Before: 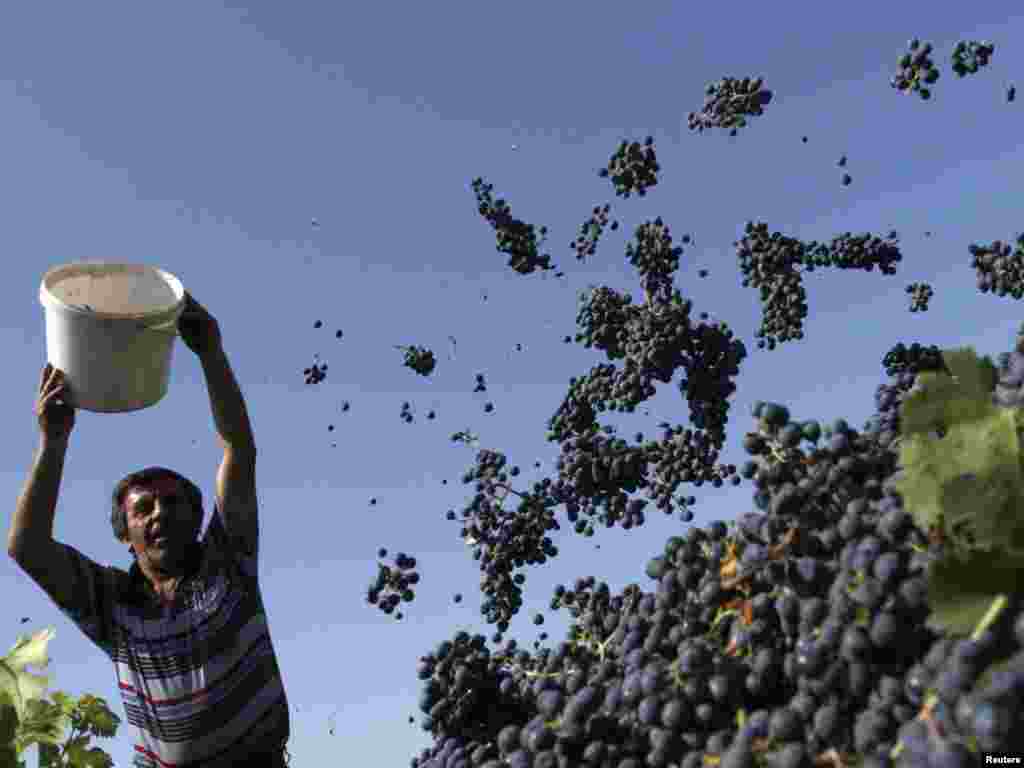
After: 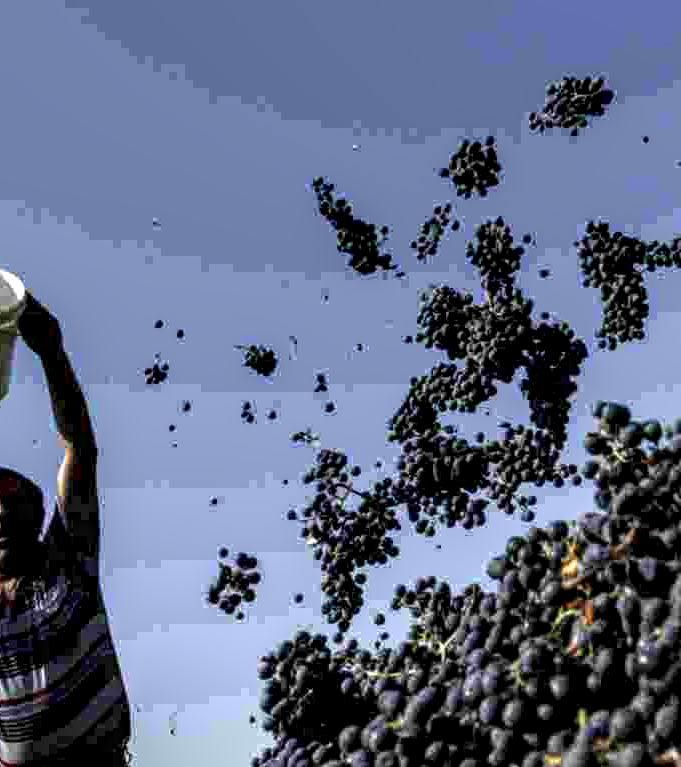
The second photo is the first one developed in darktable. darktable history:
crop and rotate: left 15.605%, right 17.796%
local contrast: highlights 22%, detail 198%
